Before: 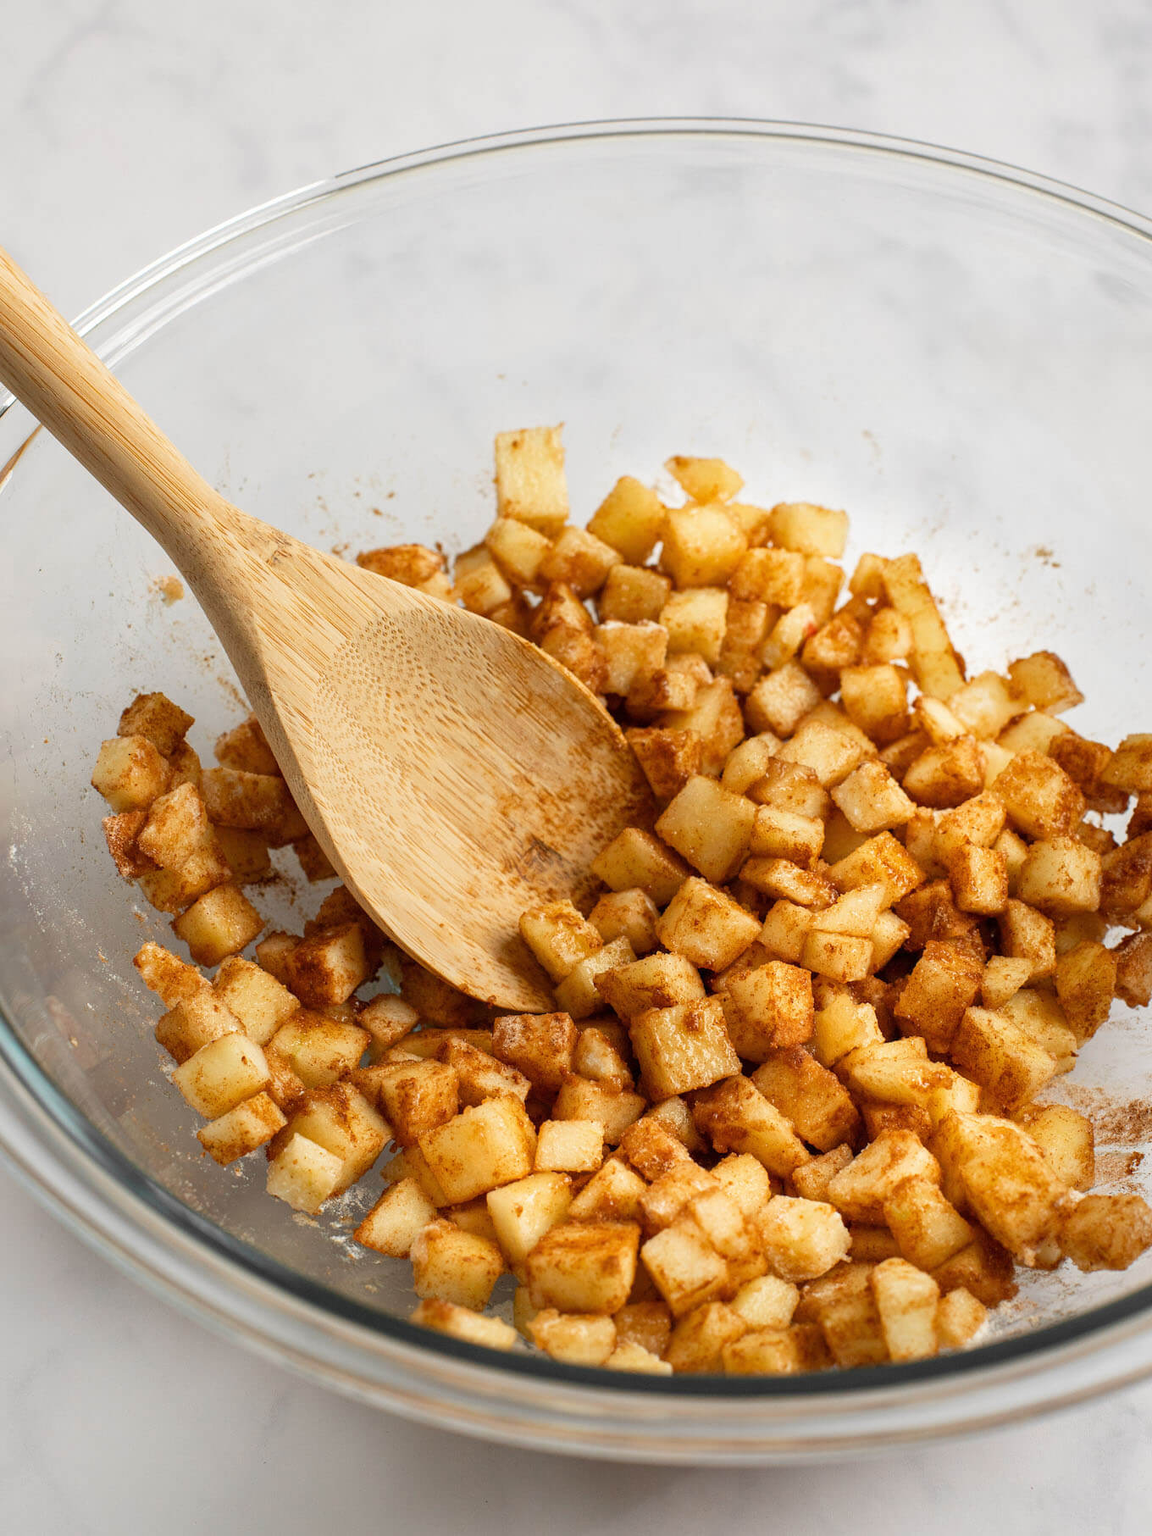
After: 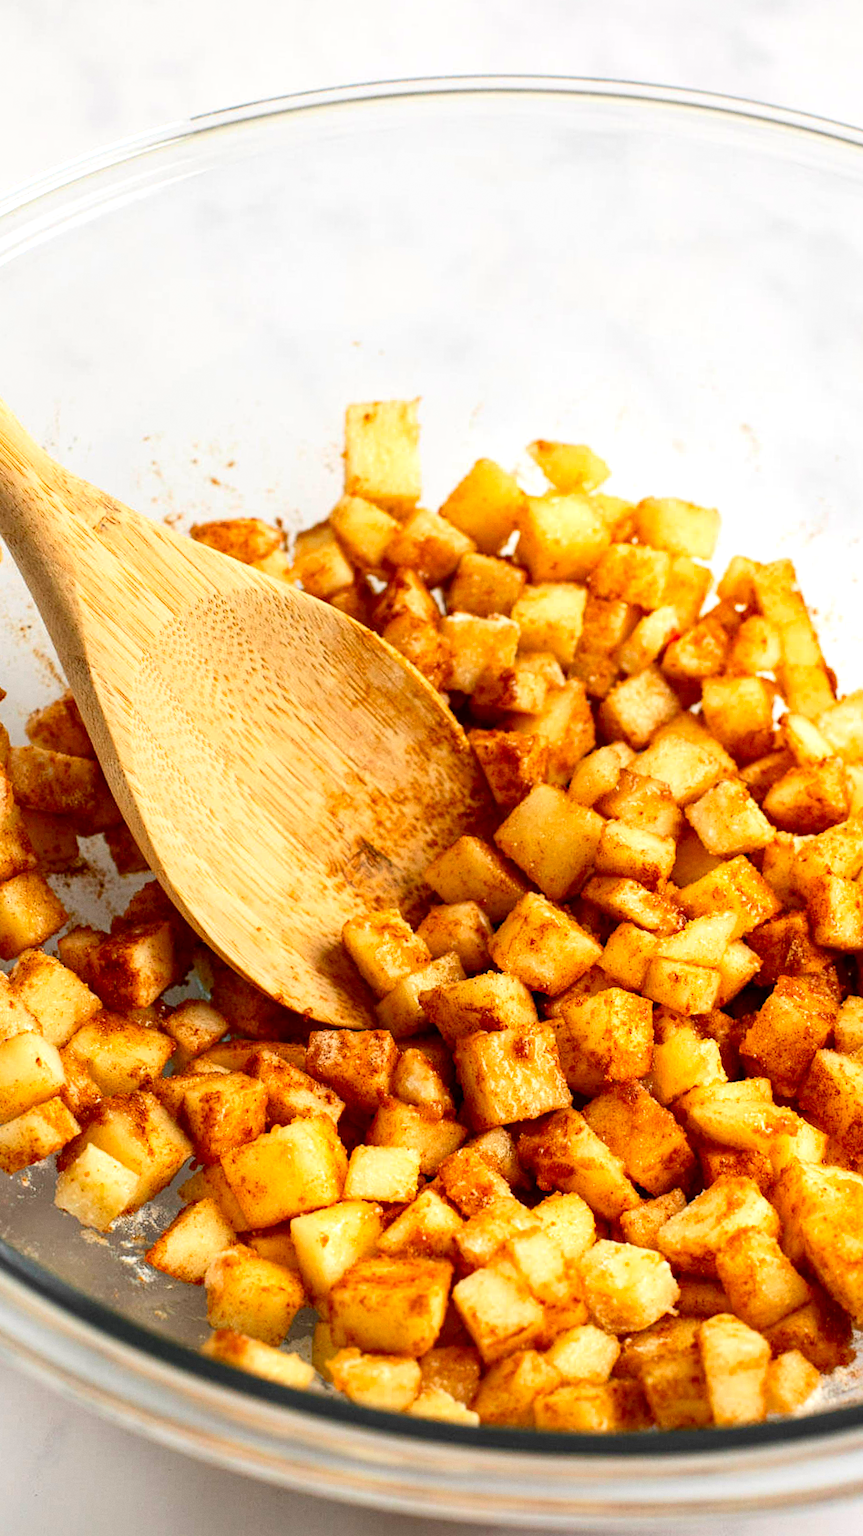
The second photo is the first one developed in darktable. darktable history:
exposure: black level correction 0.003, exposure 0.383 EV, compensate highlight preservation false
crop and rotate: angle -3.27°, left 14.277%, top 0.028%, right 10.766%, bottom 0.028%
contrast brightness saturation: contrast 0.16, saturation 0.32
grain: coarseness 0.09 ISO, strength 10%
